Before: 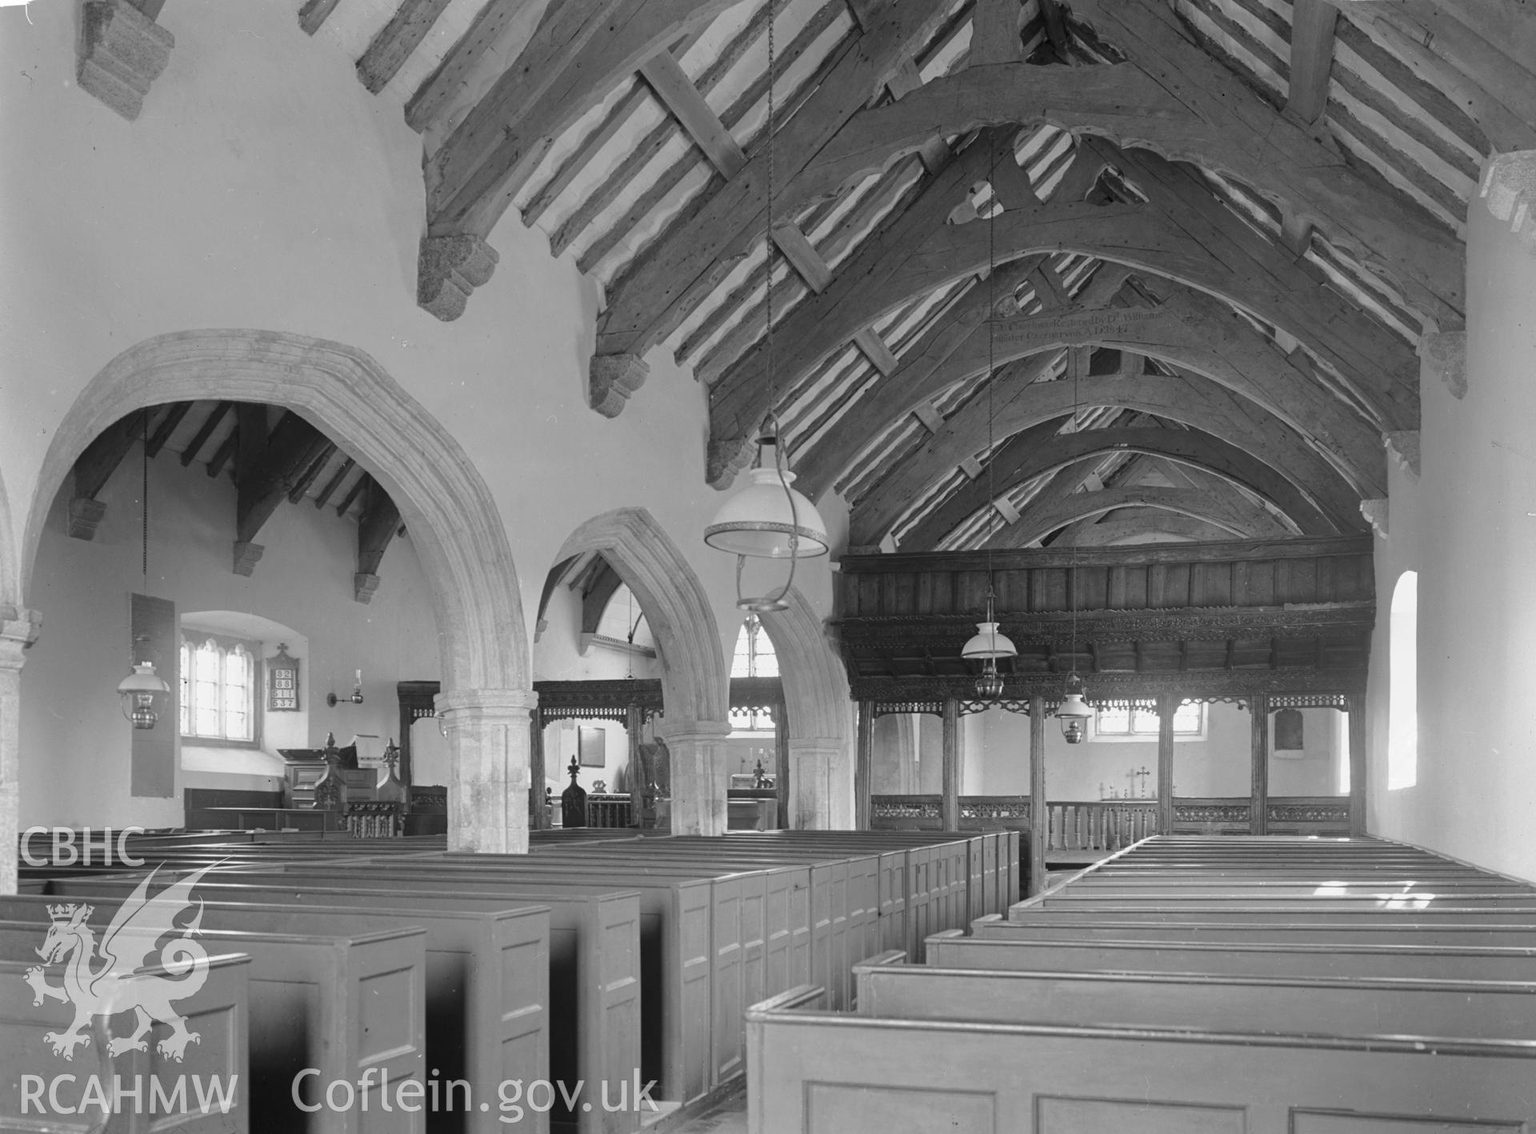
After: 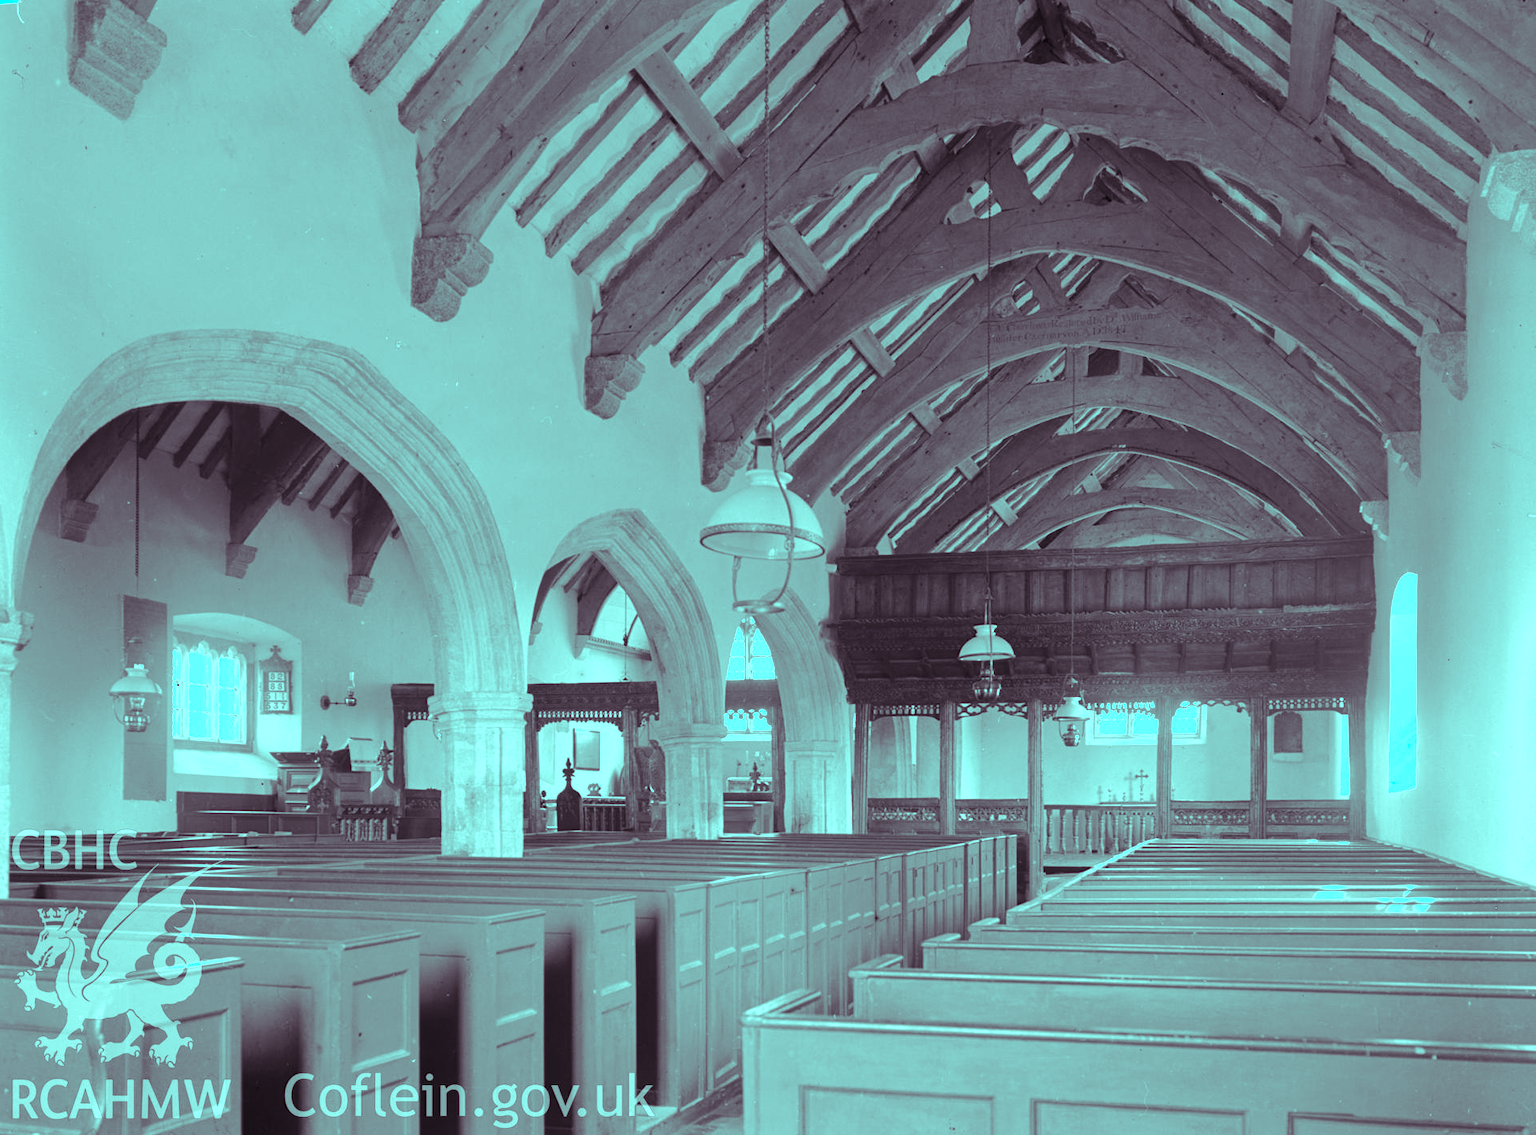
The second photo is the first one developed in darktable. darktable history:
crop and rotate: left 0.614%, top 0.179%, bottom 0.309%
white balance: red 1.188, blue 1.11
color balance rgb: shadows lift › luminance 0.49%, shadows lift › chroma 6.83%, shadows lift › hue 300.29°, power › hue 208.98°, highlights gain › luminance 20.24%, highlights gain › chroma 13.17%, highlights gain › hue 173.85°, perceptual saturation grading › global saturation 18.05%
